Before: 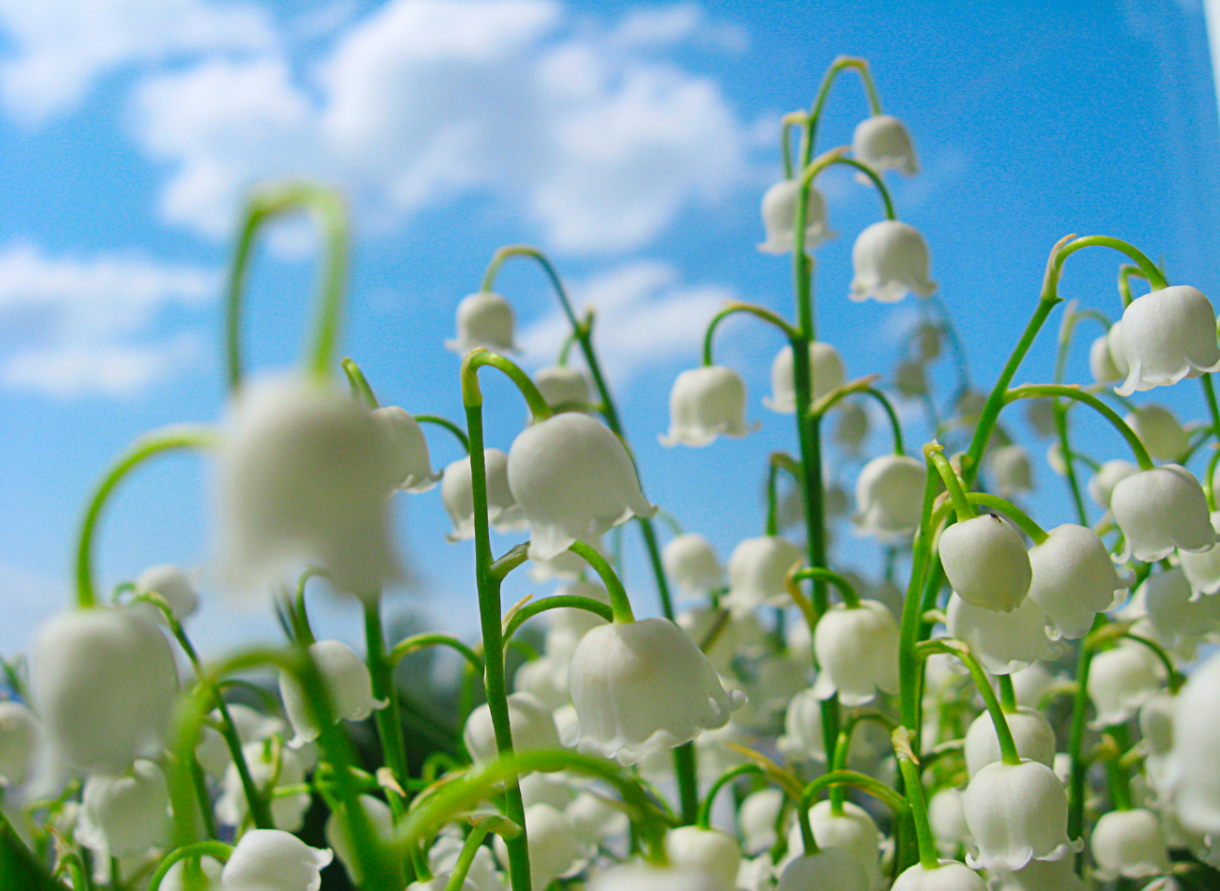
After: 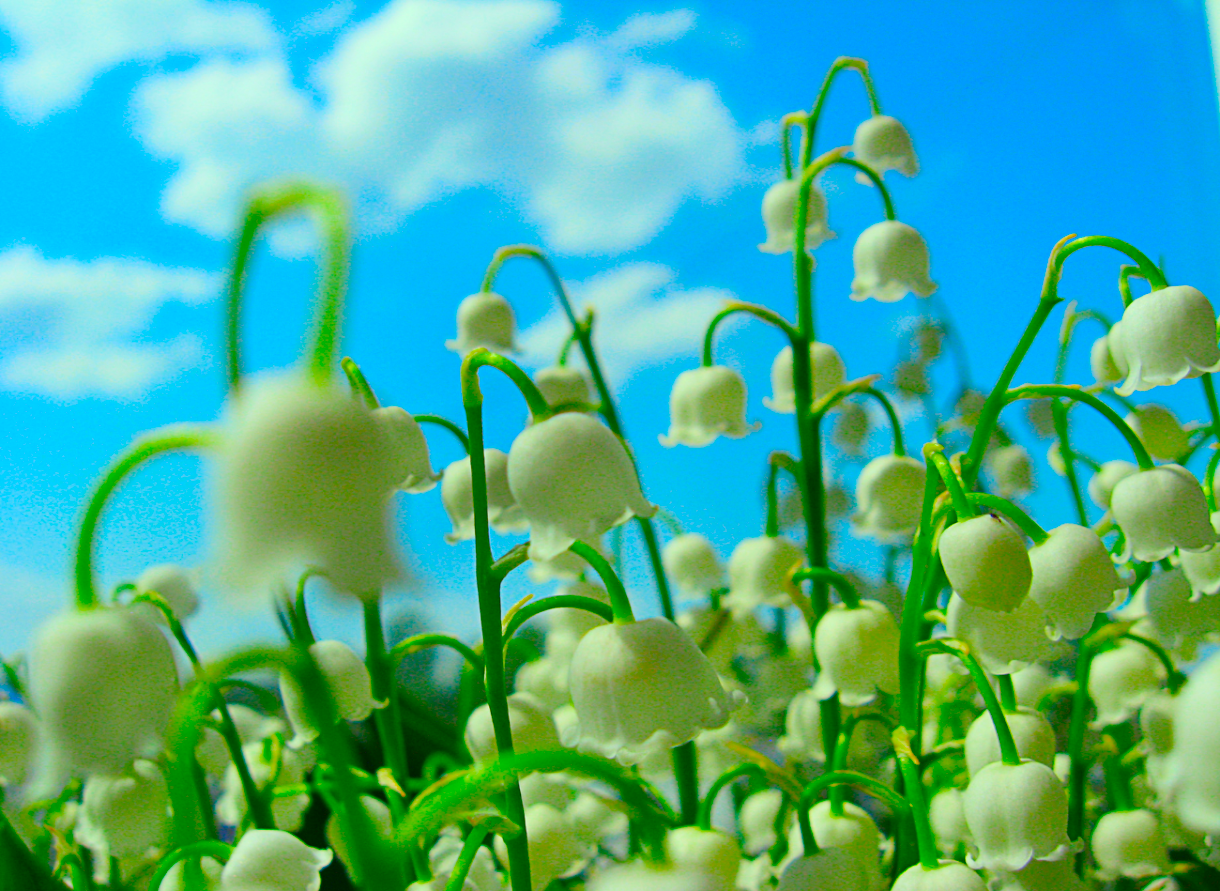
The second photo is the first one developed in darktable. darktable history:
color correction: highlights a* -11.06, highlights b* 9.91, saturation 1.71
contrast equalizer: y [[0.513, 0.565, 0.608, 0.562, 0.512, 0.5], [0.5 ×6], [0.5, 0.5, 0.5, 0.528, 0.598, 0.658], [0 ×6], [0 ×6]], mix 0.138
